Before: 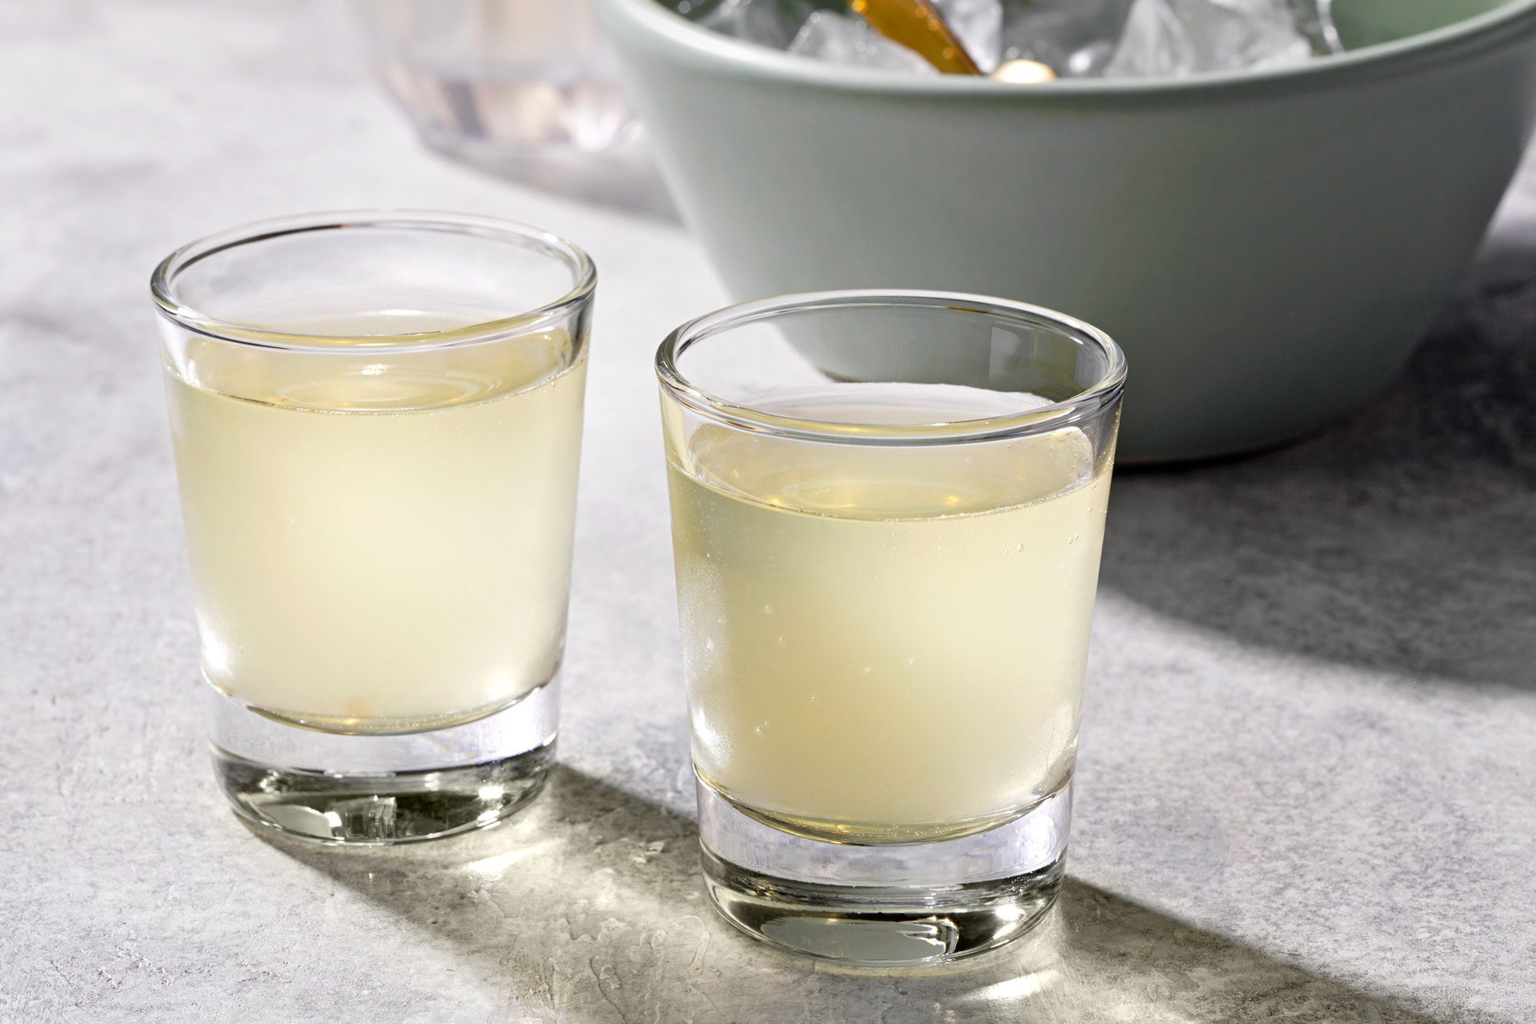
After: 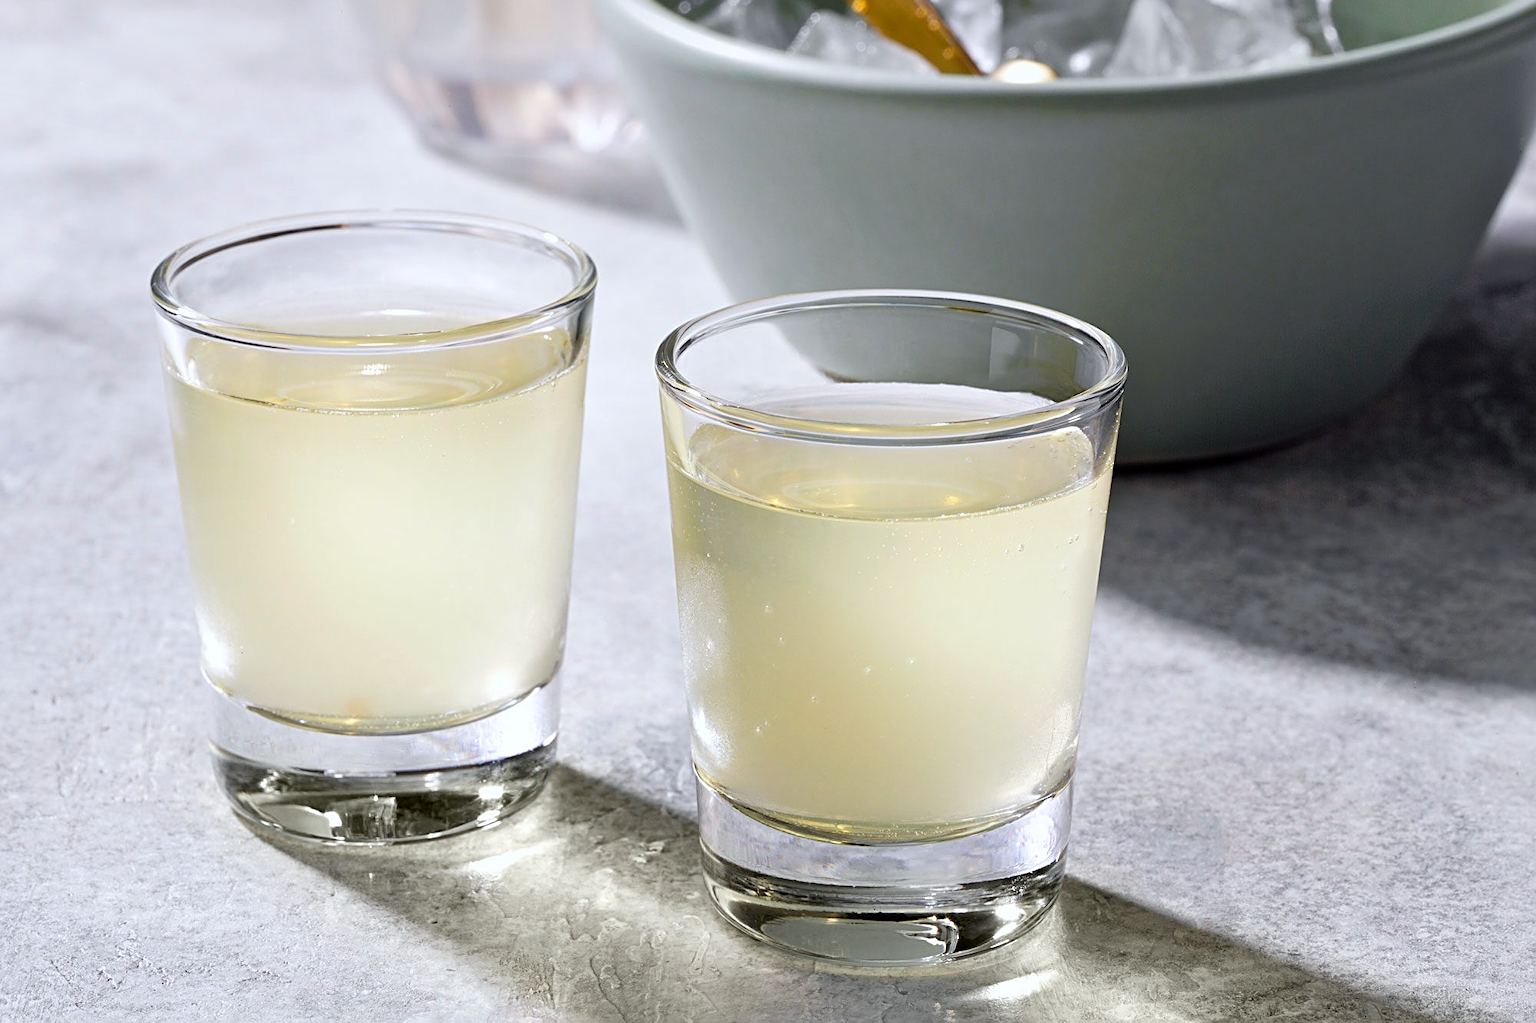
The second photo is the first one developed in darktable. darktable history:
rotate and perspective: automatic cropping off
white balance: red 0.976, blue 1.04
sharpen: on, module defaults
